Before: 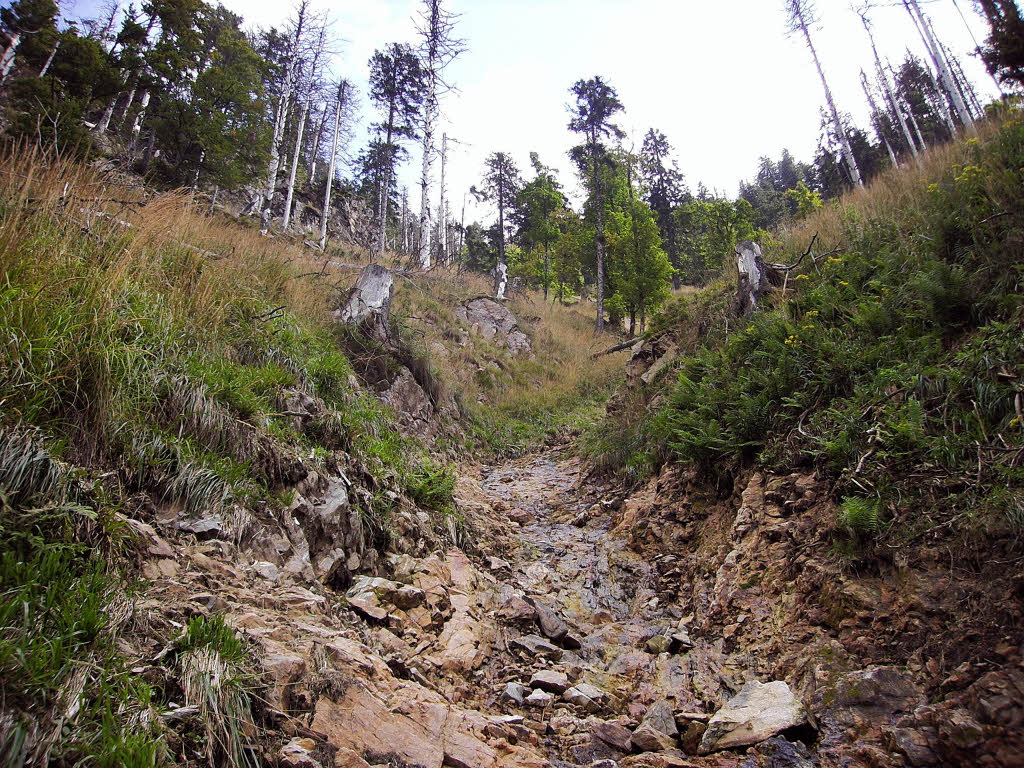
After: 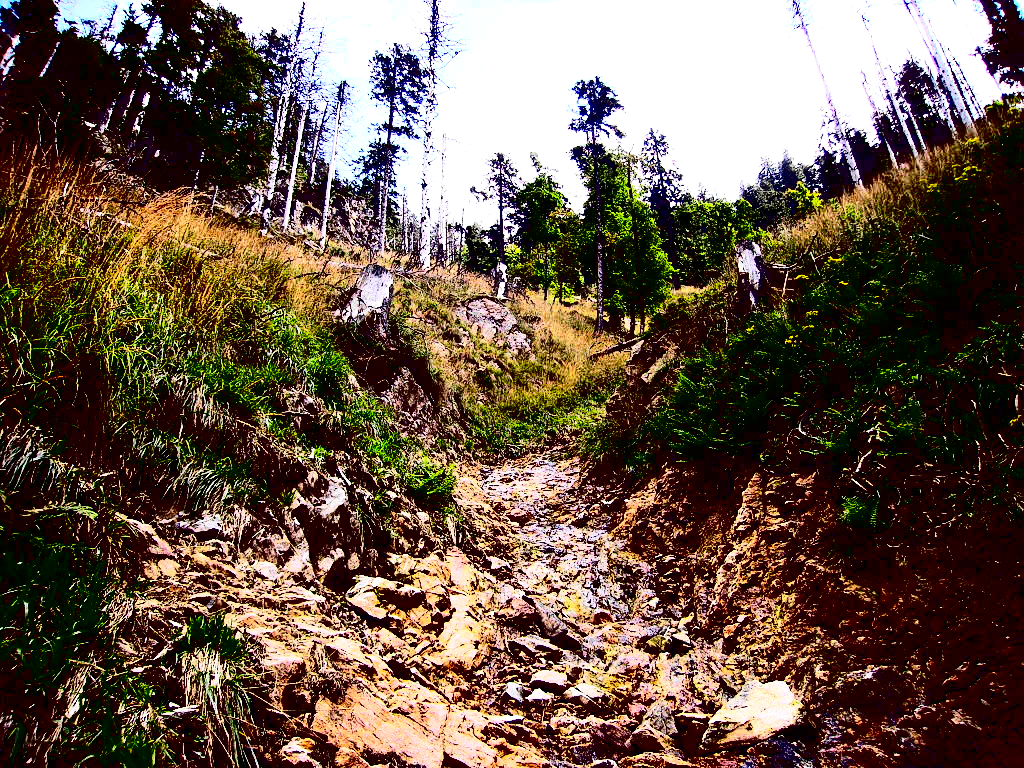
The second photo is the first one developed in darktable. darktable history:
exposure: black level correction 0, exposure 0.693 EV, compensate exposure bias true, compensate highlight preservation false
contrast brightness saturation: contrast 0.781, brightness -0.99, saturation 0.992
